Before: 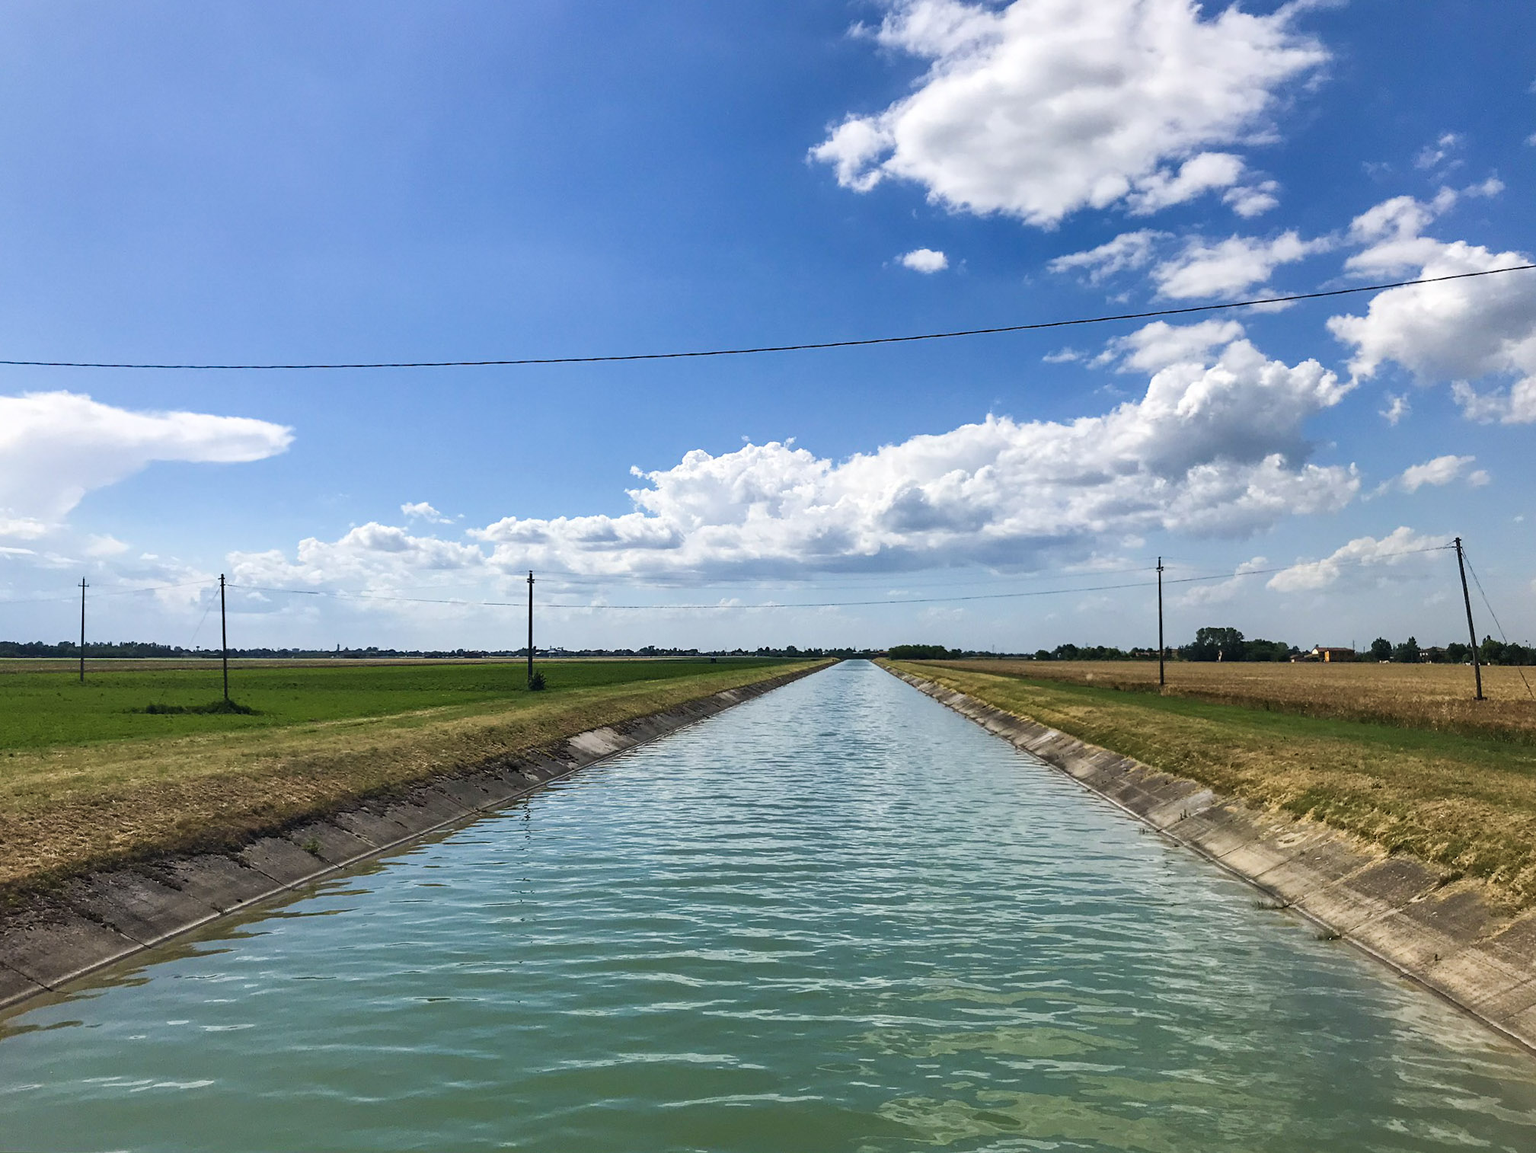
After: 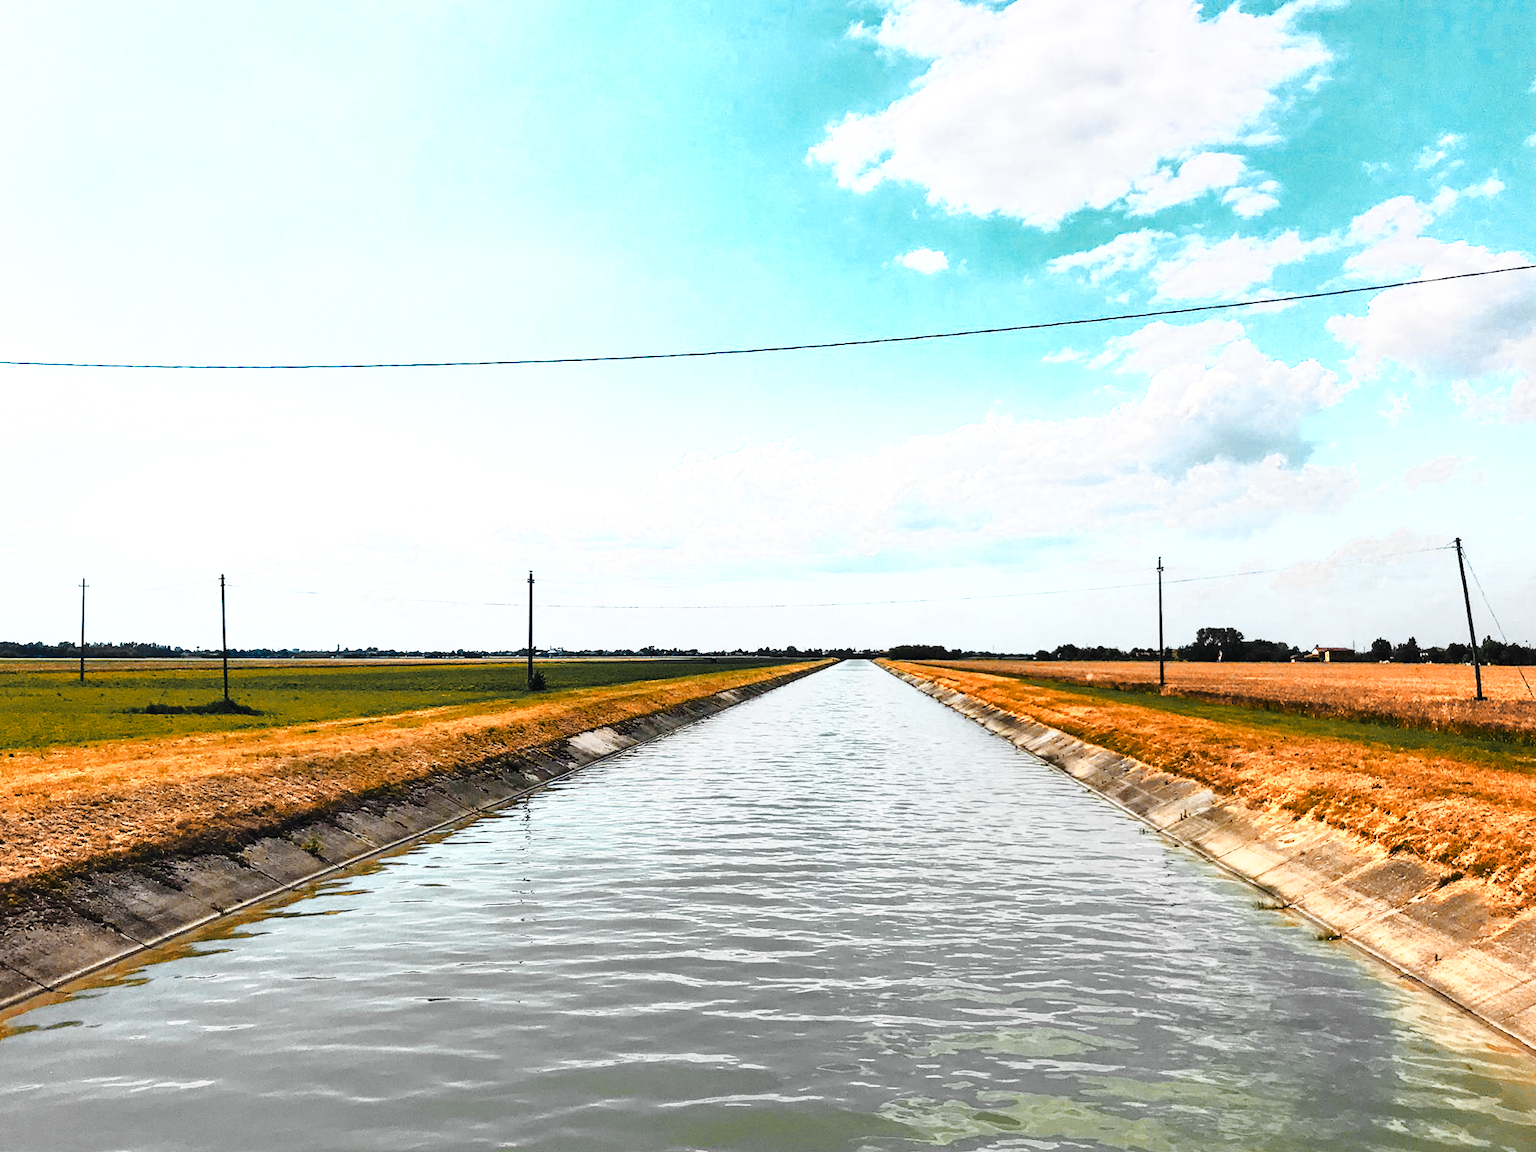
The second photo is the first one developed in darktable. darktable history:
color zones: curves: ch0 [(0.009, 0.528) (0.136, 0.6) (0.255, 0.586) (0.39, 0.528) (0.522, 0.584) (0.686, 0.736) (0.849, 0.561)]; ch1 [(0.045, 0.781) (0.14, 0.416) (0.257, 0.695) (0.442, 0.032) (0.738, 0.338) (0.818, 0.632) (0.891, 0.741) (1, 0.704)]; ch2 [(0, 0.667) (0.141, 0.52) (0.26, 0.37) (0.474, 0.432) (0.743, 0.286)]
base curve: curves: ch0 [(0, 0) (0.04, 0.03) (0.133, 0.232) (0.448, 0.748) (0.843, 0.968) (1, 1)], preserve colors none
